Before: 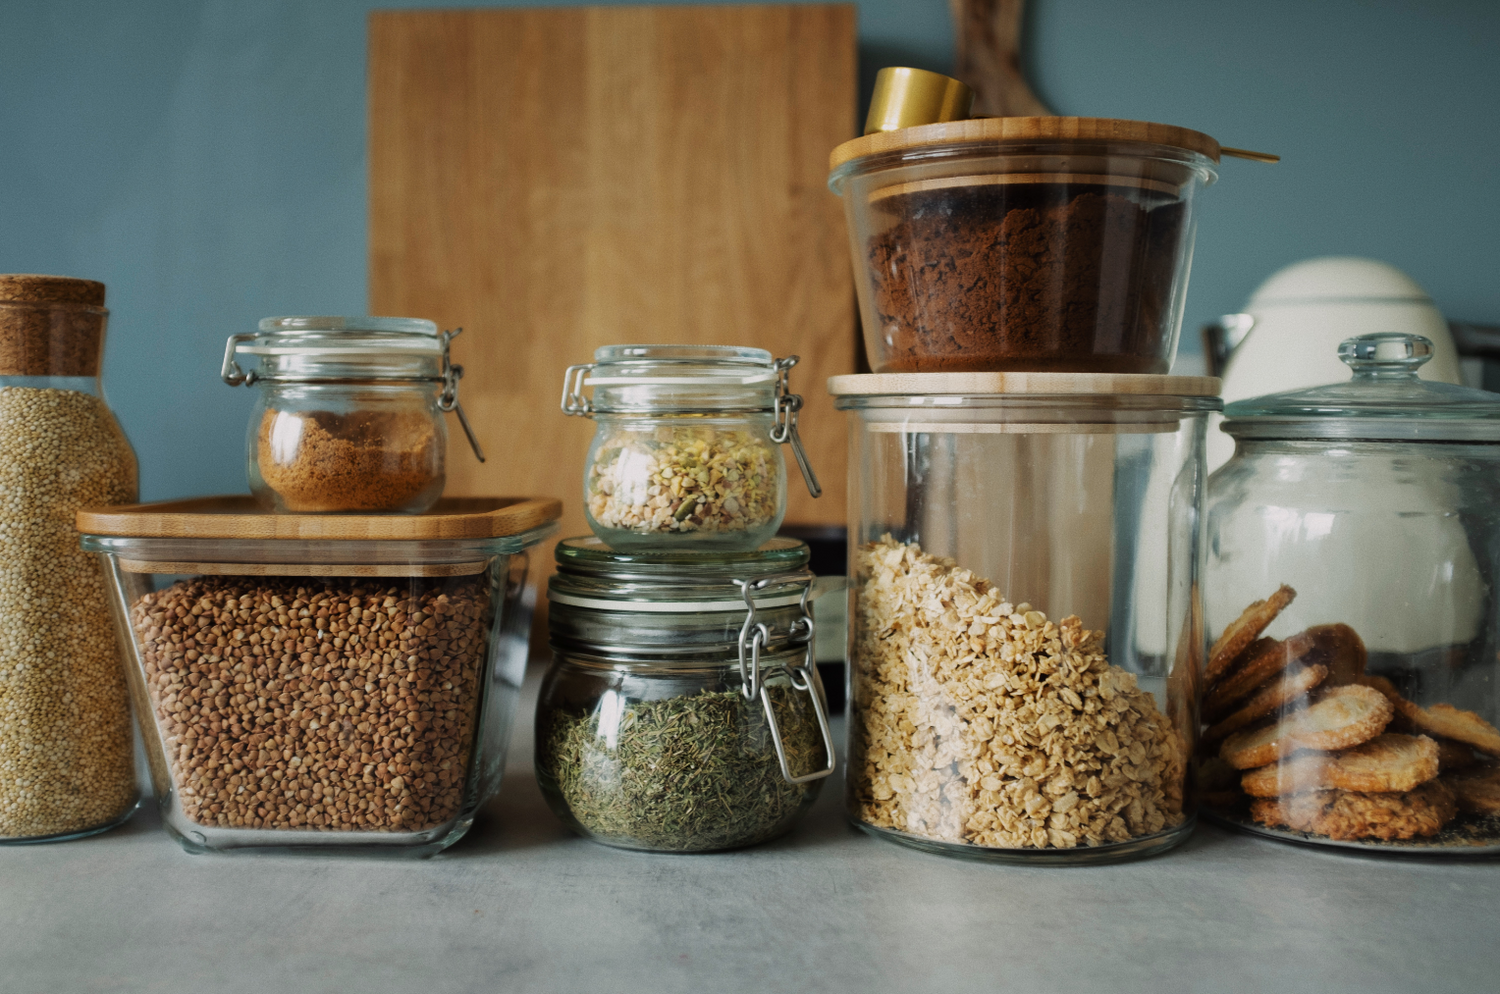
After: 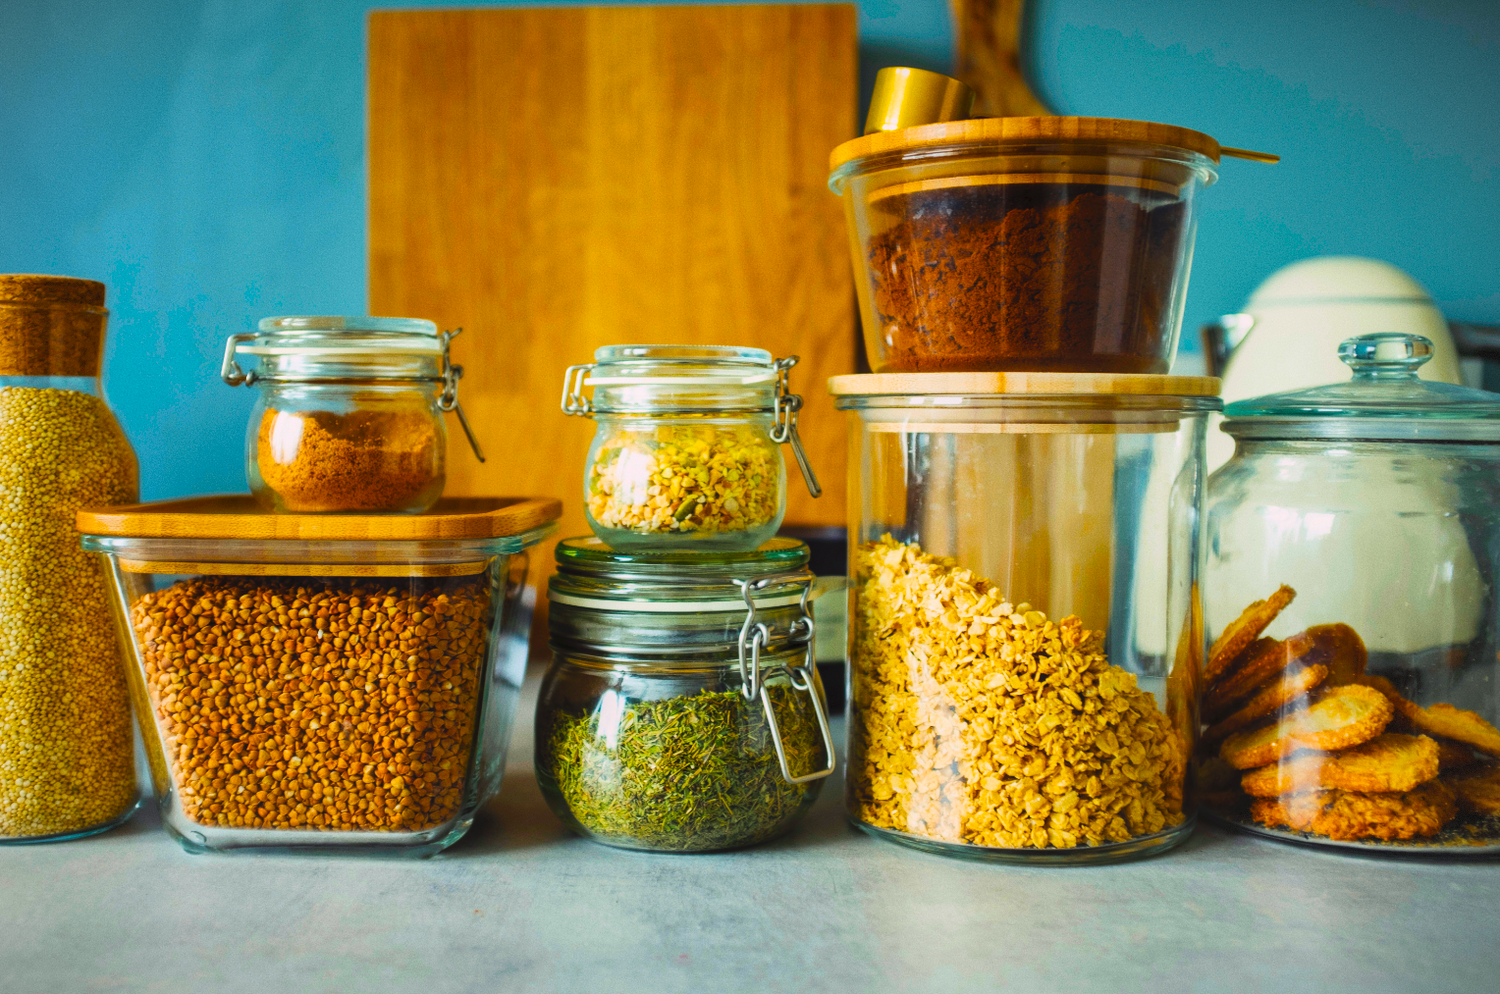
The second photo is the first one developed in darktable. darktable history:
local contrast: detail 109%
vignetting: fall-off start 85%, fall-off radius 80.39%, width/height ratio 1.227, dithering 8-bit output
contrast brightness saturation: contrast 0.242, brightness 0.259, saturation 0.38
color balance rgb: shadows lift › chroma 1.77%, shadows lift › hue 264.34°, power › hue 209.61°, linear chroma grading › global chroma 5.573%, perceptual saturation grading › global saturation 63.969%, perceptual saturation grading › highlights 49.817%, perceptual saturation grading › shadows 29.883%
